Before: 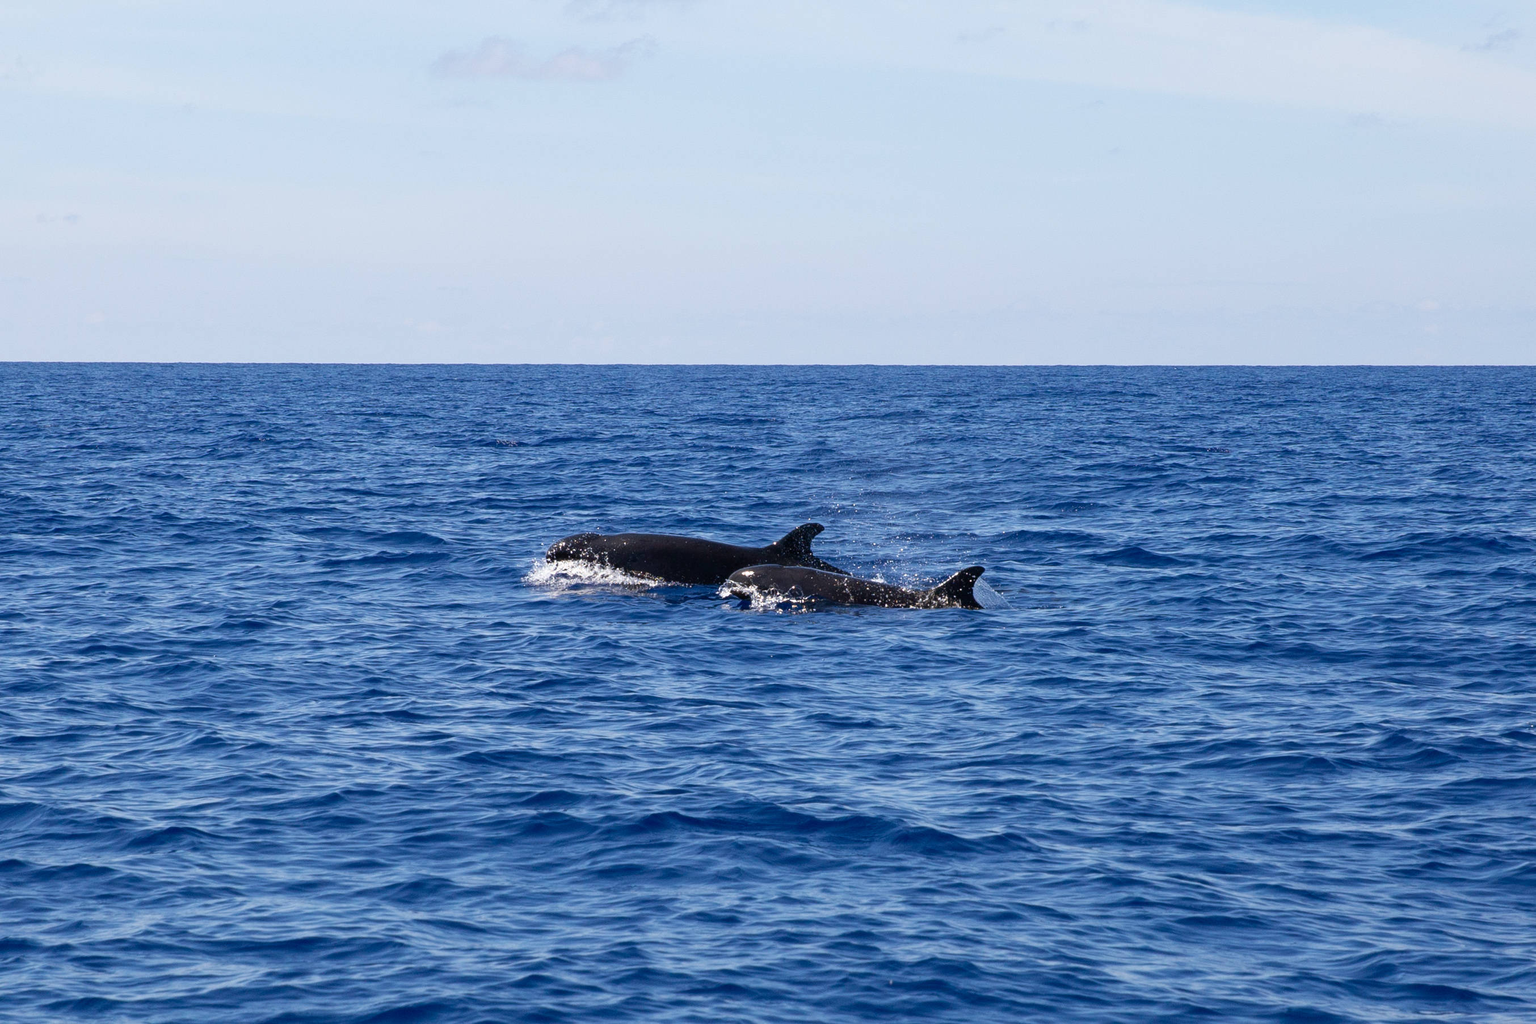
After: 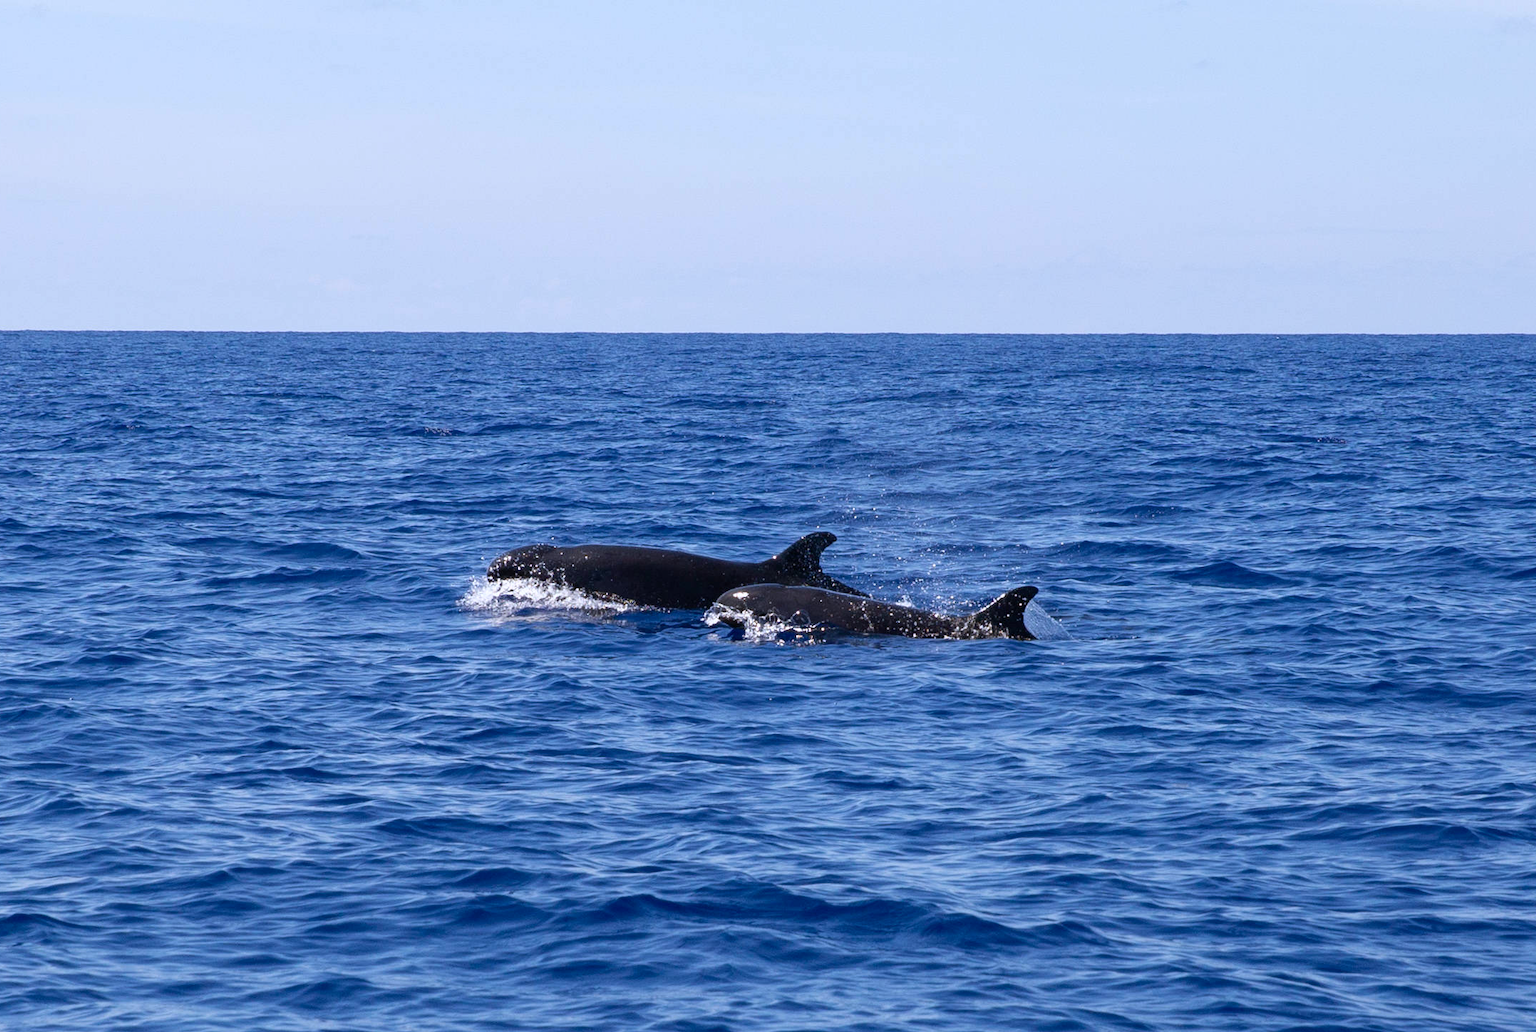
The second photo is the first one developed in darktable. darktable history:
color calibration: illuminant as shot in camera, x 0.358, y 0.373, temperature 4628.91 K, gamut compression 1.64
crop and rotate: left 10.318%, top 9.799%, right 10.059%, bottom 9.966%
